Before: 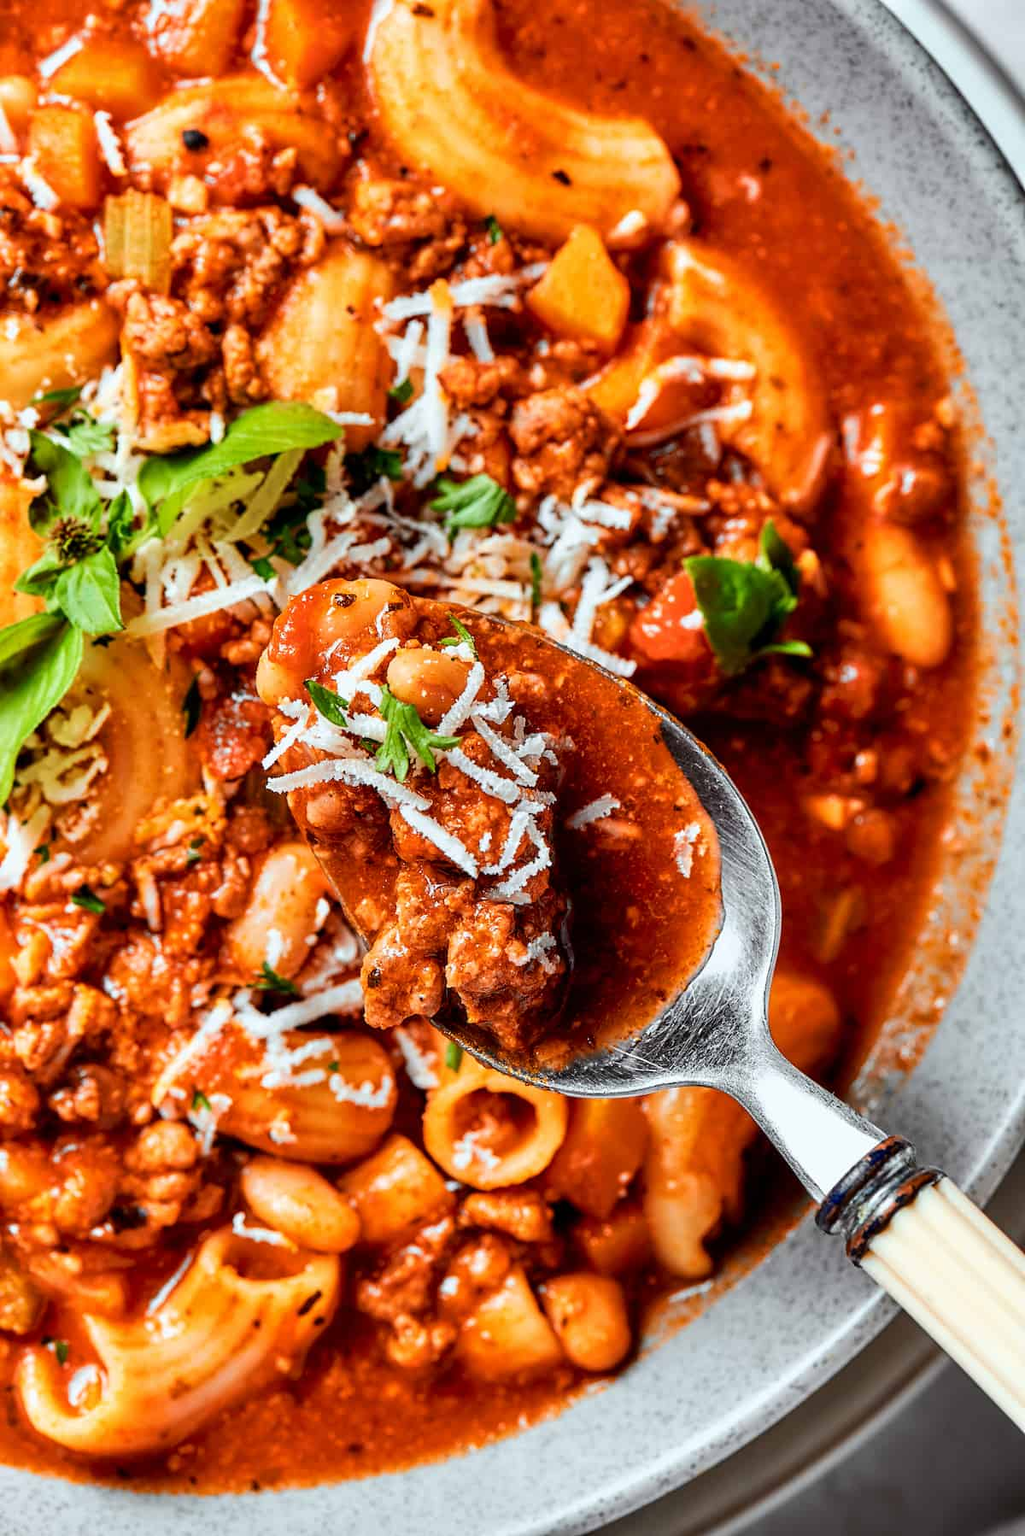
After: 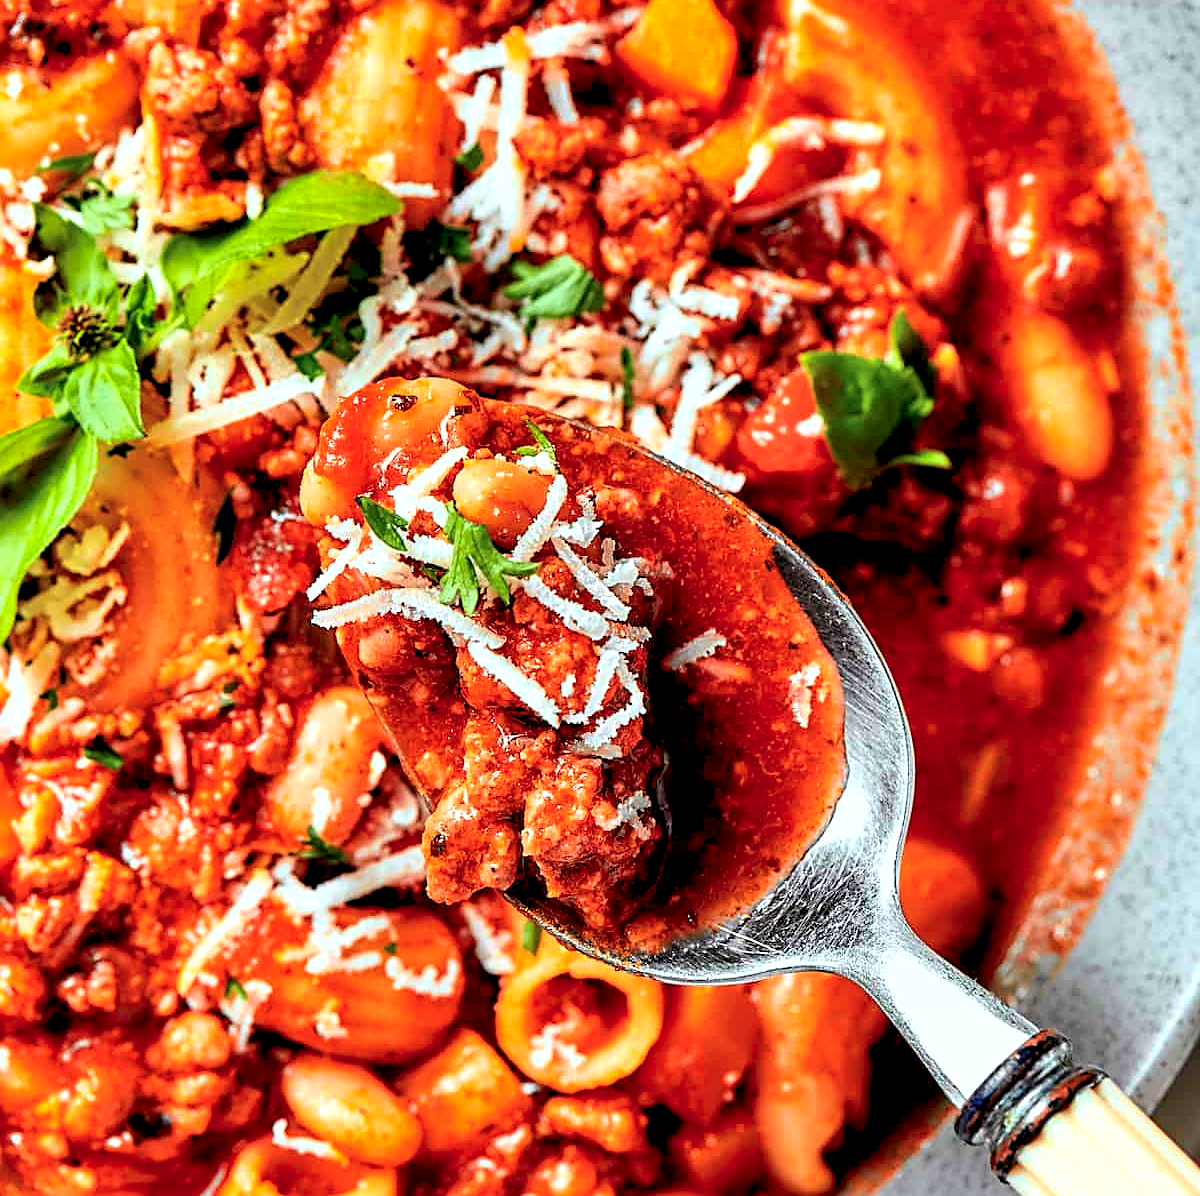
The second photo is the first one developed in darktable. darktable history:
crop: top 16.727%, bottom 16.727%
tone curve: curves: ch0 [(0, 0.024) (0.049, 0.038) (0.176, 0.162) (0.311, 0.337) (0.416, 0.471) (0.565, 0.658) (0.817, 0.911) (1, 1)]; ch1 [(0, 0) (0.351, 0.347) (0.446, 0.42) (0.481, 0.463) (0.504, 0.504) (0.522, 0.521) (0.546, 0.563) (0.622, 0.664) (0.728, 0.786) (1, 1)]; ch2 [(0, 0) (0.327, 0.324) (0.427, 0.413) (0.458, 0.444) (0.502, 0.504) (0.526, 0.539) (0.547, 0.581) (0.601, 0.61) (0.76, 0.765) (1, 1)], color space Lab, independent channels, preserve colors none
sharpen: on, module defaults
levels: levels [0.031, 0.5, 0.969]
shadows and highlights: on, module defaults
